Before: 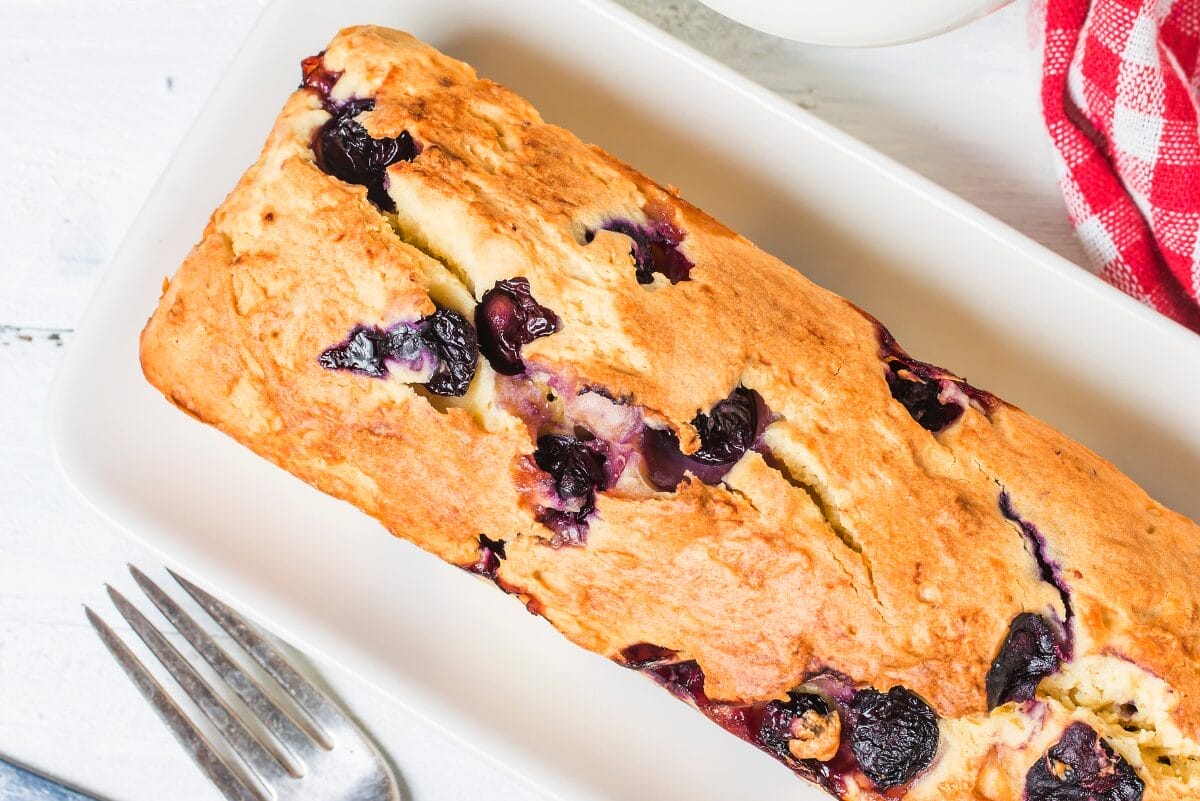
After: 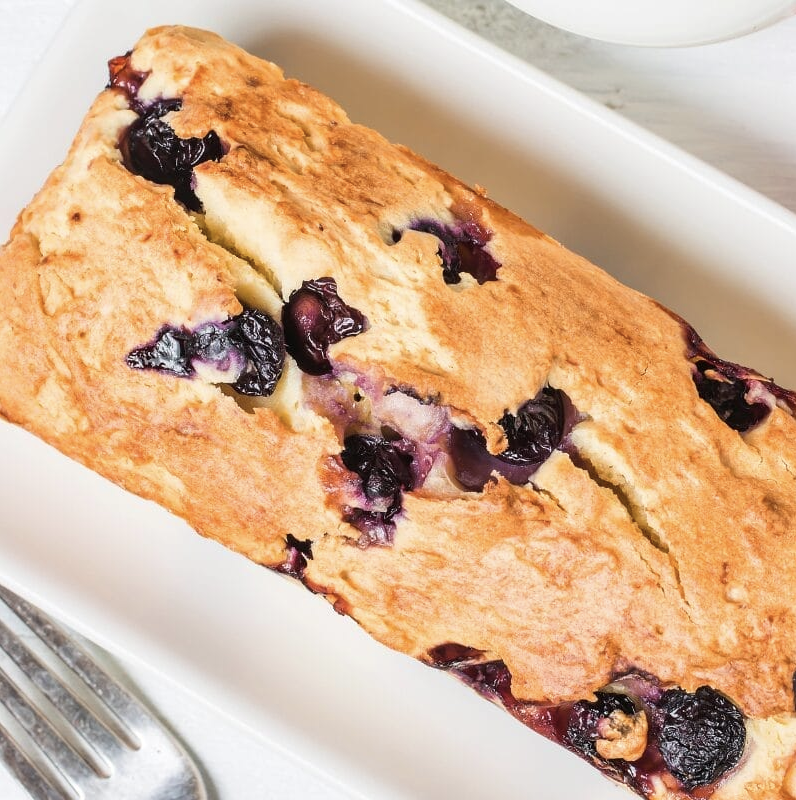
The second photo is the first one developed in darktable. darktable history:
crop and rotate: left 16.152%, right 17.47%
color correction: highlights b* 0.029, saturation 0.813
